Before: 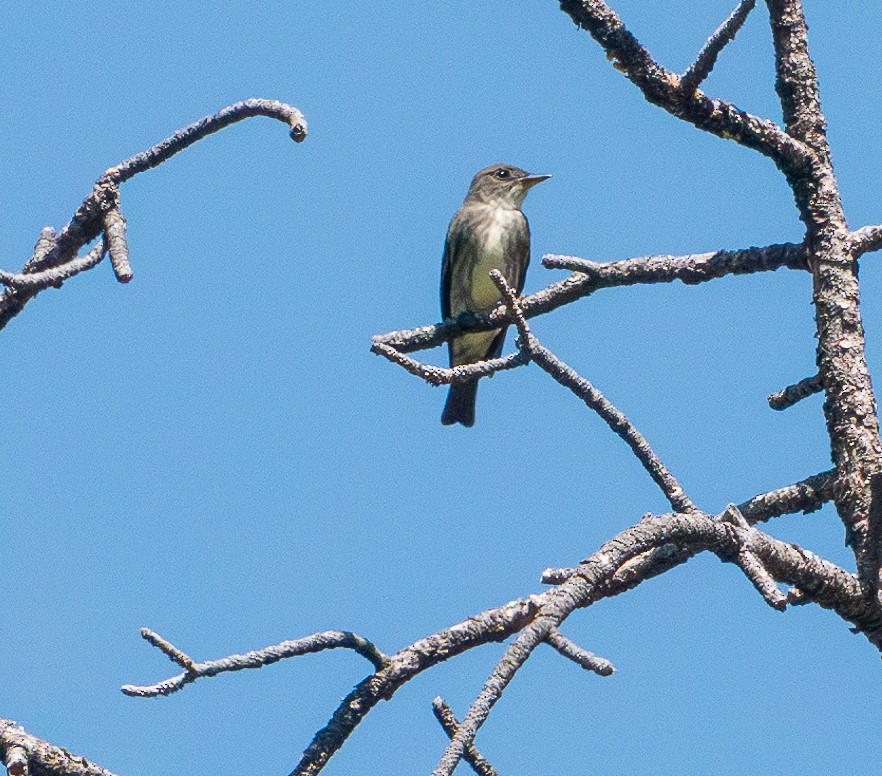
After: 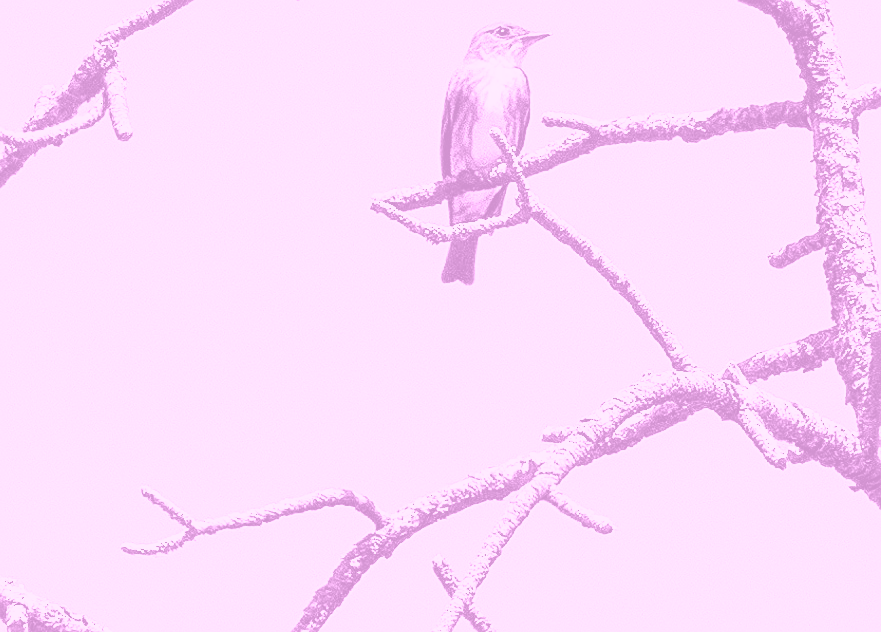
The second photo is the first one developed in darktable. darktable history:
crop and rotate: top 18.507%
sharpen: on, module defaults
base curve: curves: ch0 [(0, 0) (0.007, 0.004) (0.027, 0.03) (0.046, 0.07) (0.207, 0.54) (0.442, 0.872) (0.673, 0.972) (1, 1)], preserve colors none
colorize: hue 331.2°, saturation 75%, source mix 30.28%, lightness 70.52%, version 1
local contrast: mode bilateral grid, contrast 20, coarseness 50, detail 120%, midtone range 0.2
shadows and highlights: shadows -12.5, white point adjustment 4, highlights 28.33
